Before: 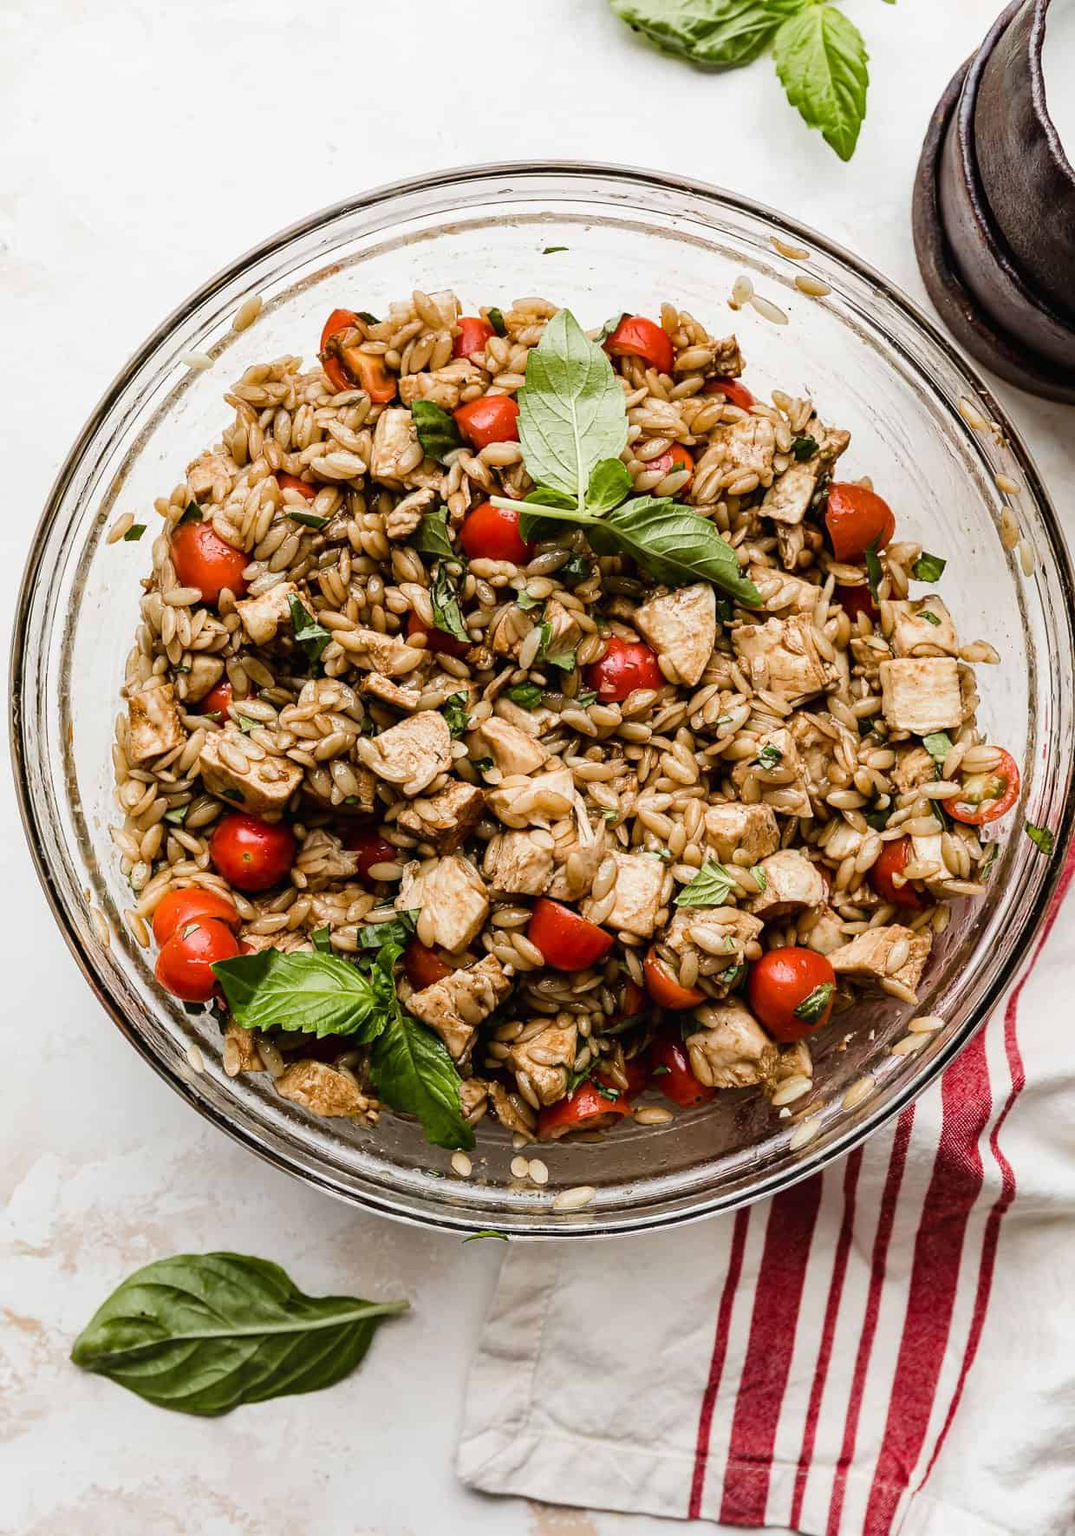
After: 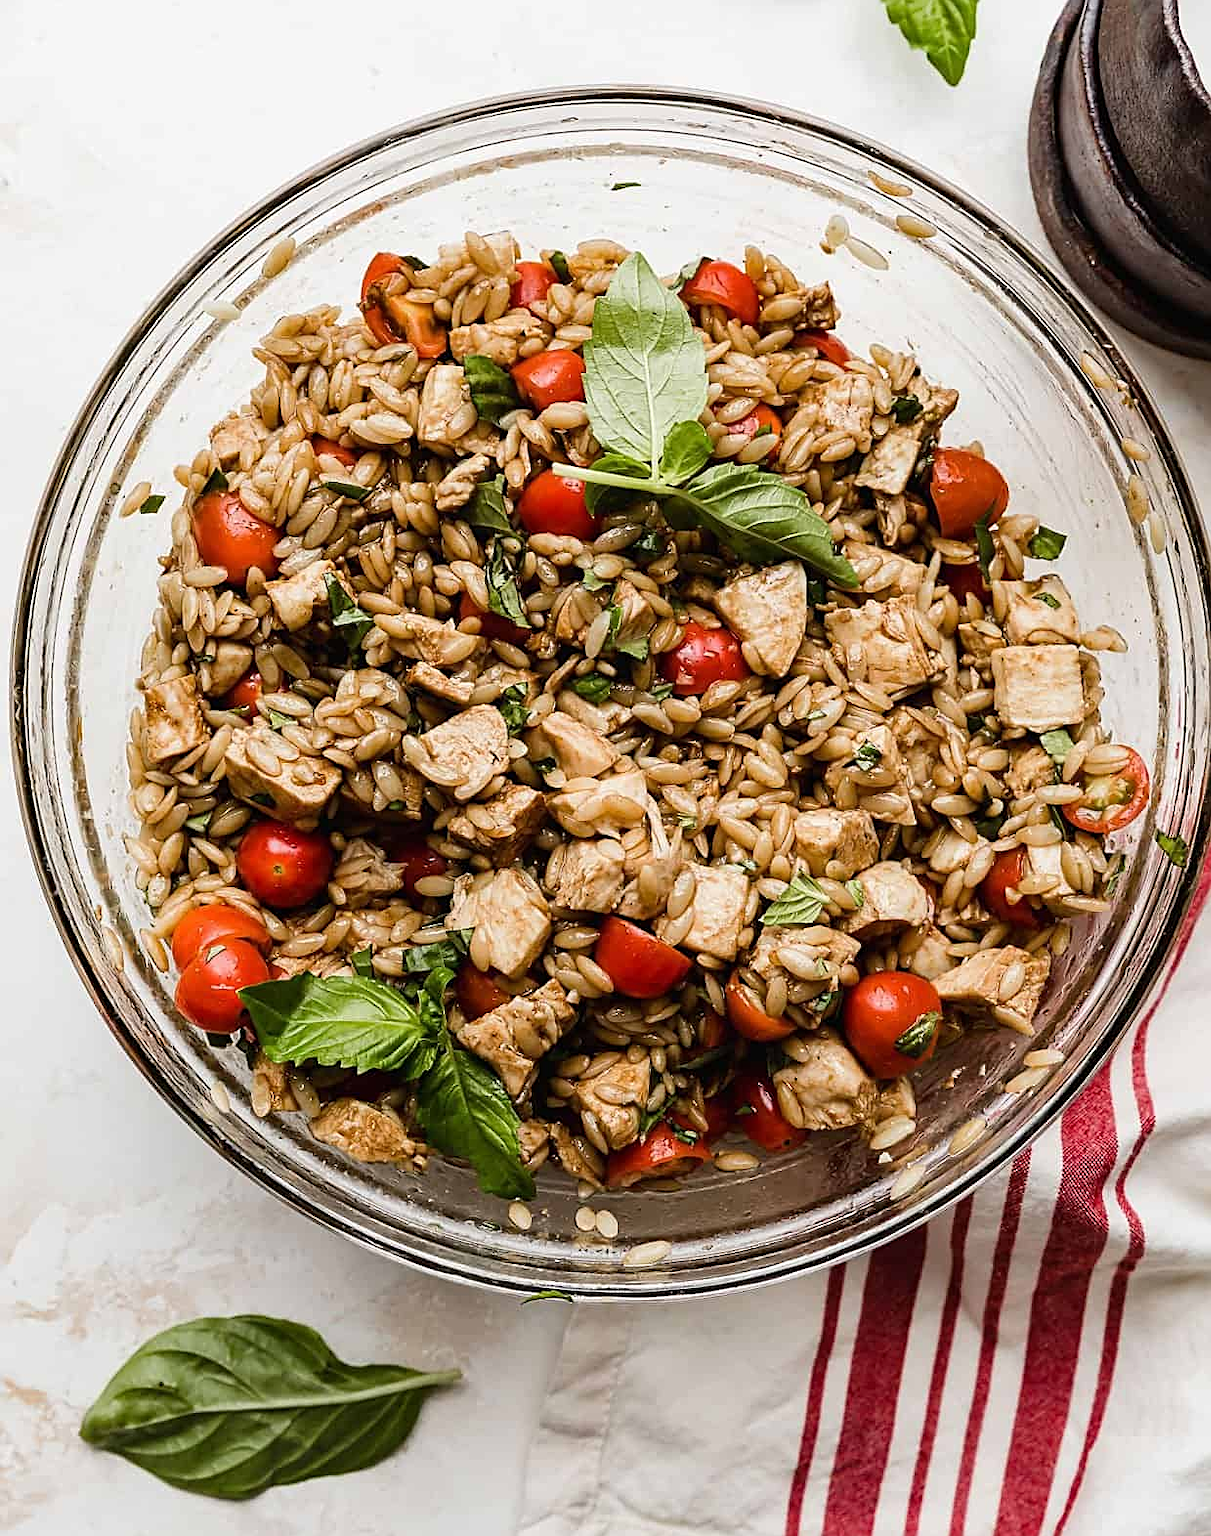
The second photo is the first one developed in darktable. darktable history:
crop and rotate: top 5.609%, bottom 5.609%
white balance: red 1, blue 1
sharpen: on, module defaults
